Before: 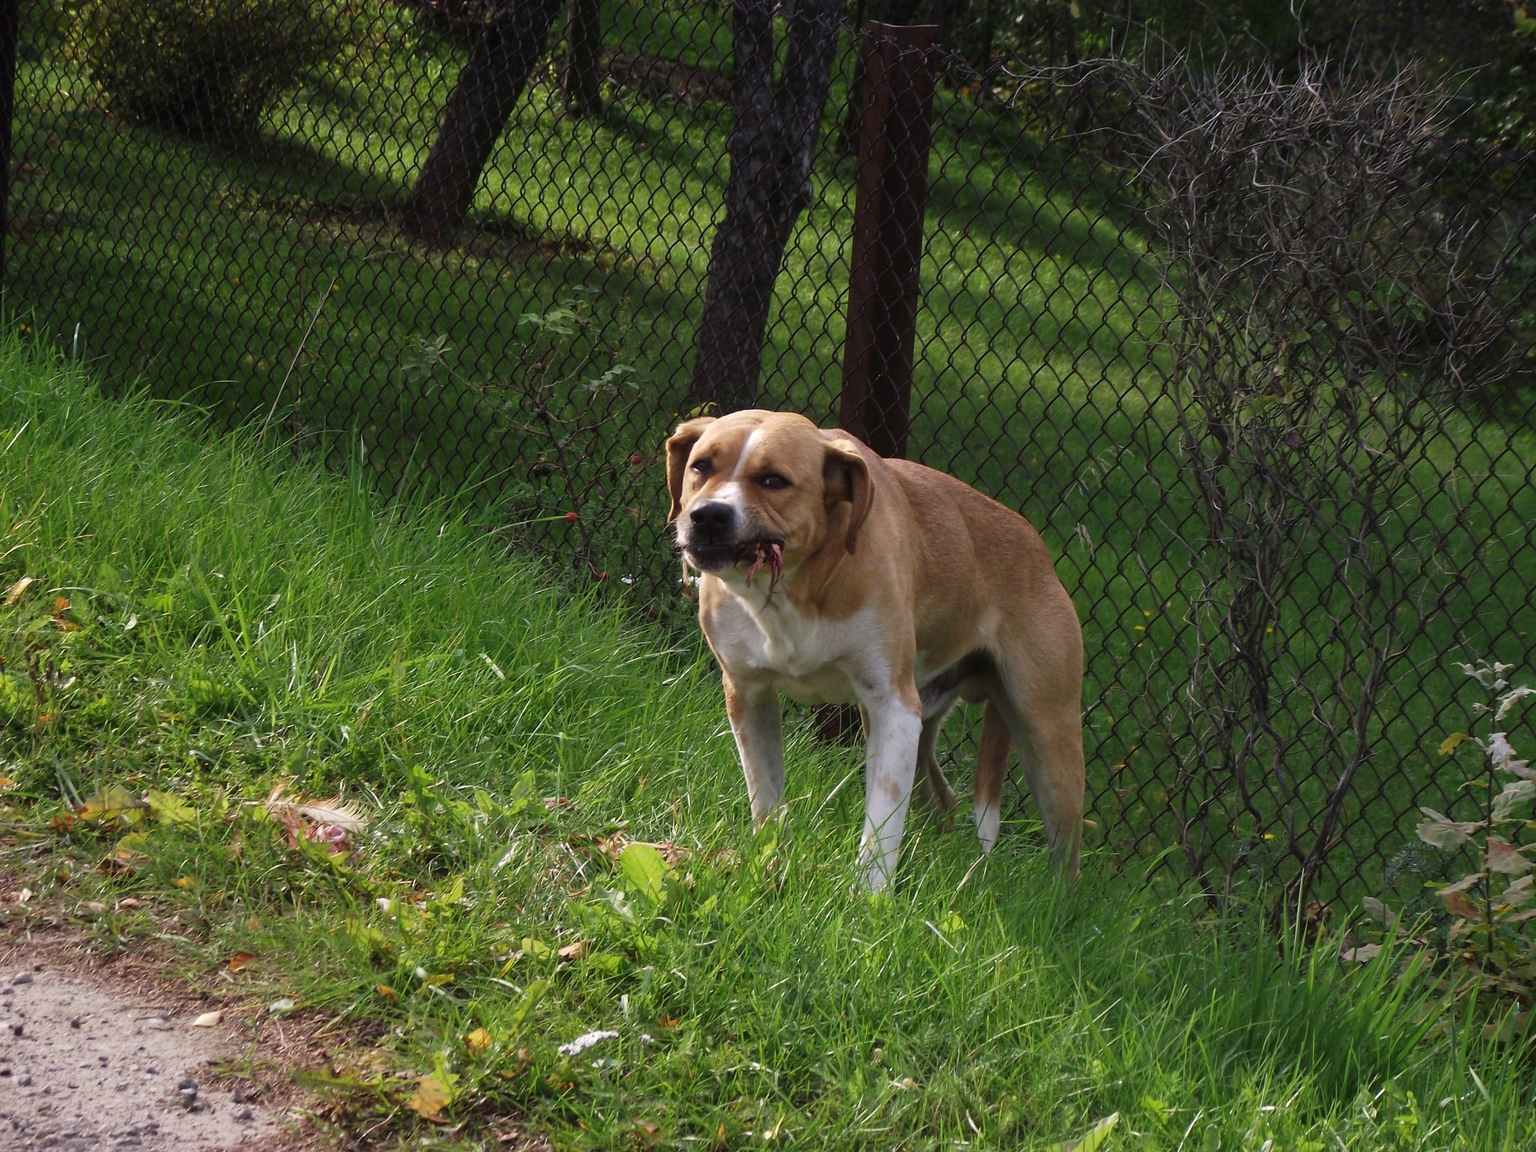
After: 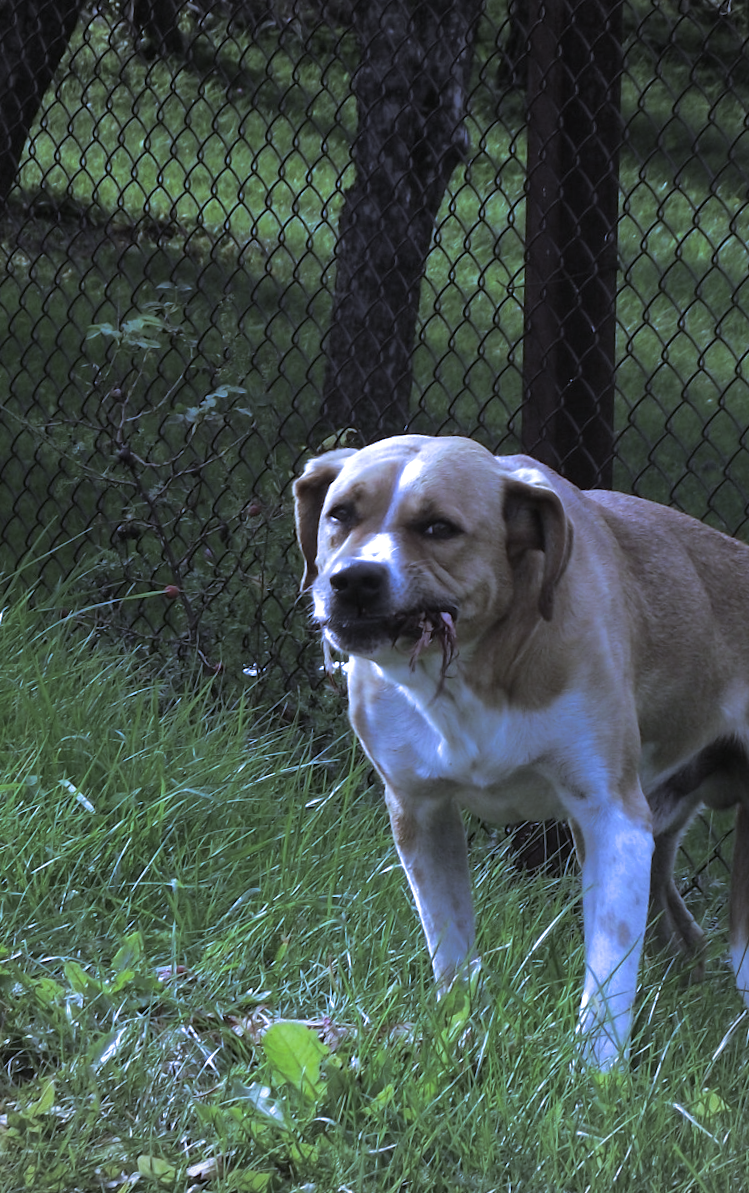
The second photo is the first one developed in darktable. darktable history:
white balance: red 0.766, blue 1.537
split-toning: shadows › hue 36°, shadows › saturation 0.05, highlights › hue 10.8°, highlights › saturation 0.15, compress 40%
vignetting: brightness -0.167
crop and rotate: left 29.476%, top 10.214%, right 35.32%, bottom 17.333%
rotate and perspective: rotation -3.18°, automatic cropping off
